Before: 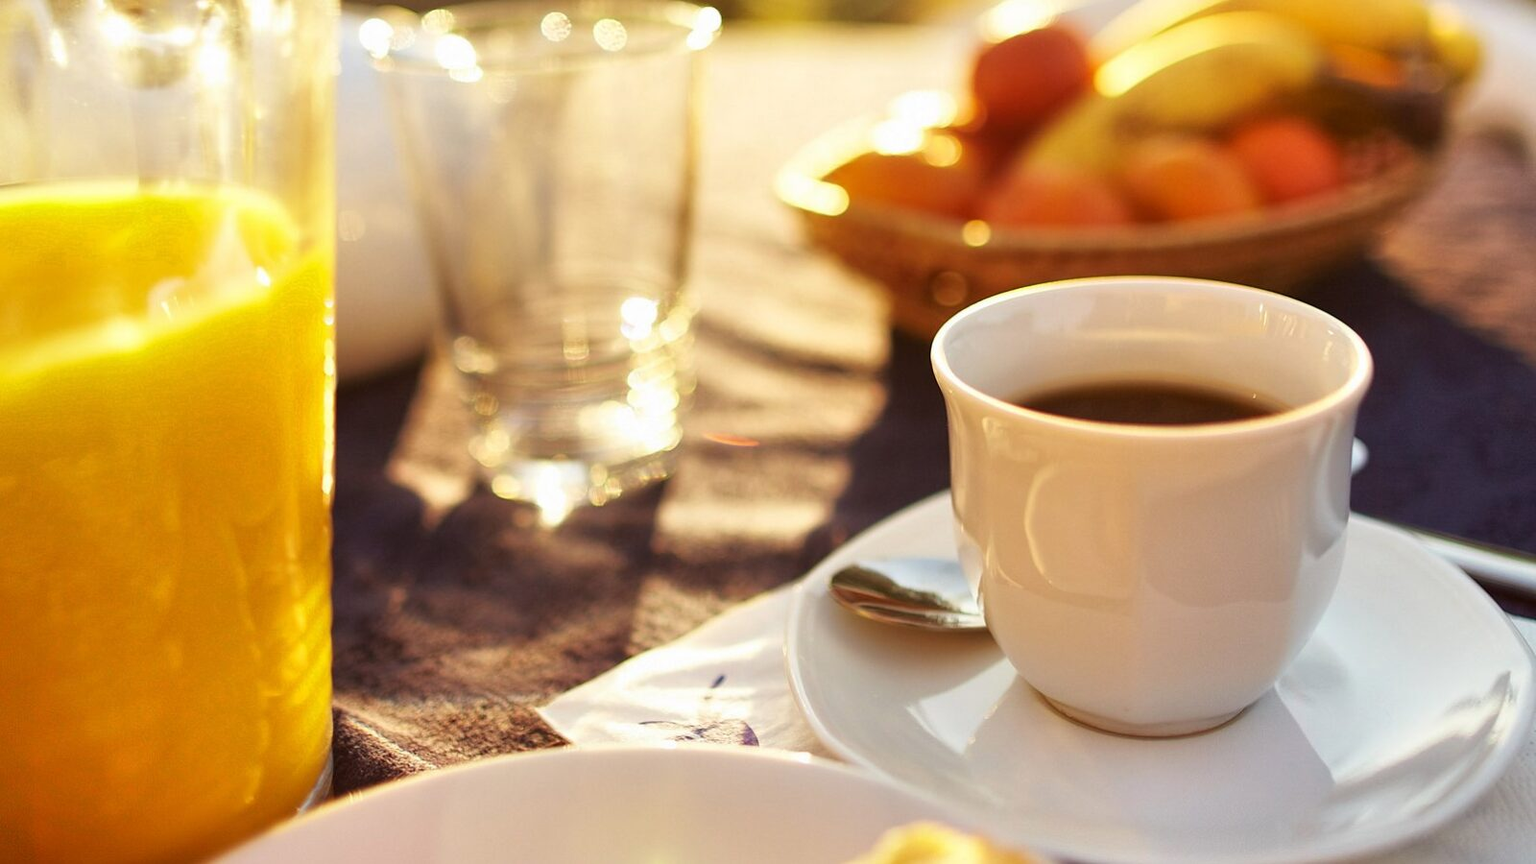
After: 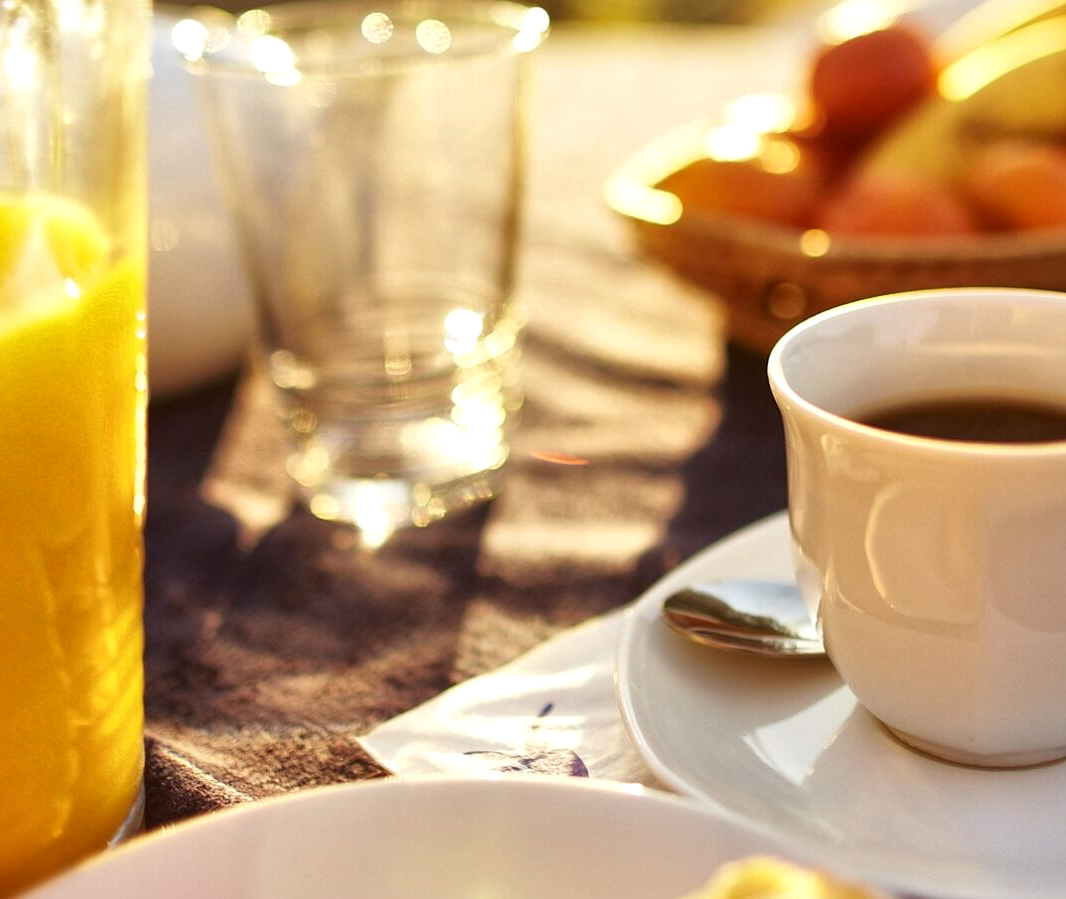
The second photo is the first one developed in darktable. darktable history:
local contrast: mode bilateral grid, contrast 20, coarseness 50, detail 141%, midtone range 0.2
crop and rotate: left 12.648%, right 20.685%
